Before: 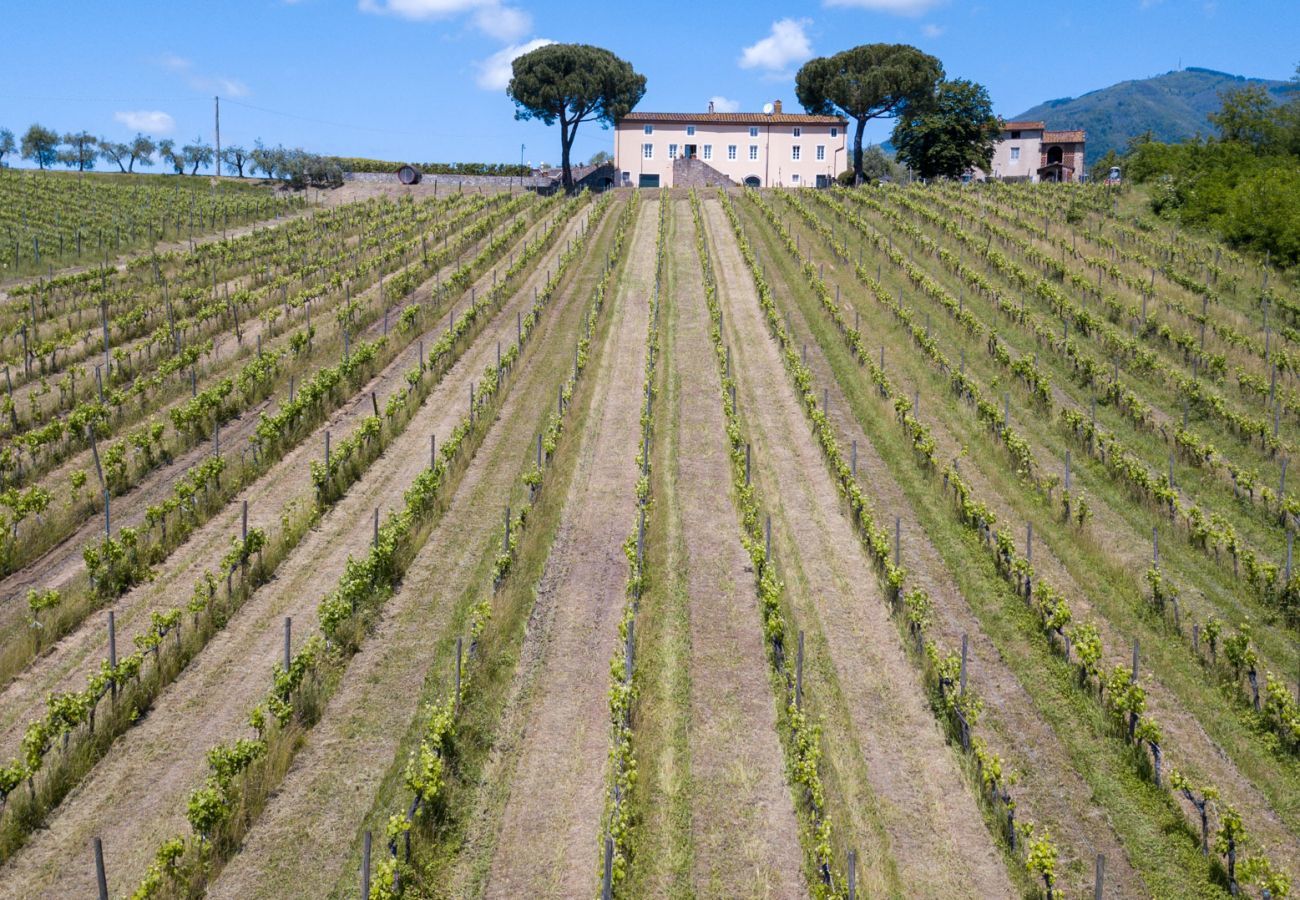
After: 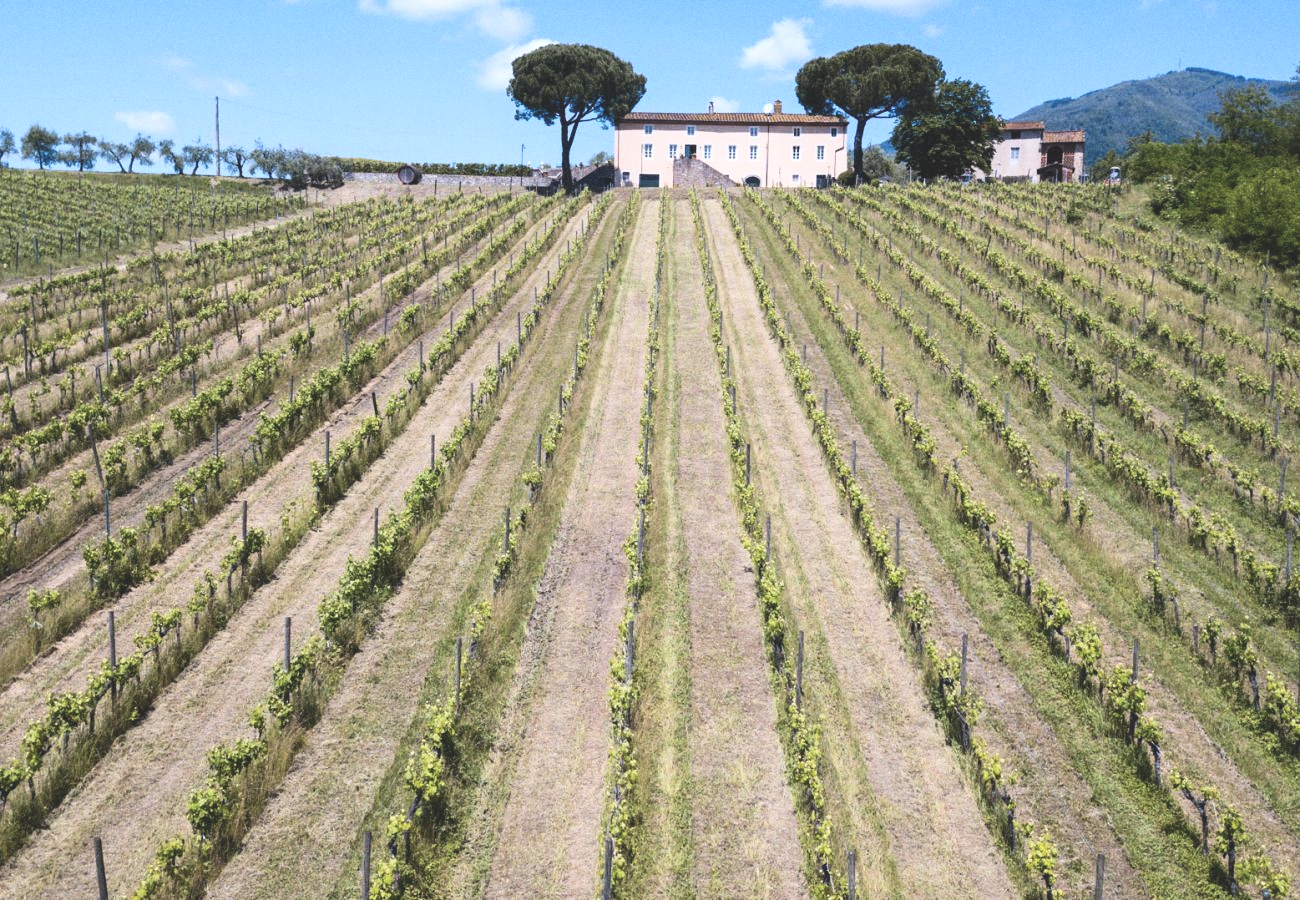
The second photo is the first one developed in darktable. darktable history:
grain: coarseness 0.09 ISO
contrast brightness saturation: contrast 0.28
exposure: black level correction -0.041, exposure 0.064 EV, compensate highlight preservation false
